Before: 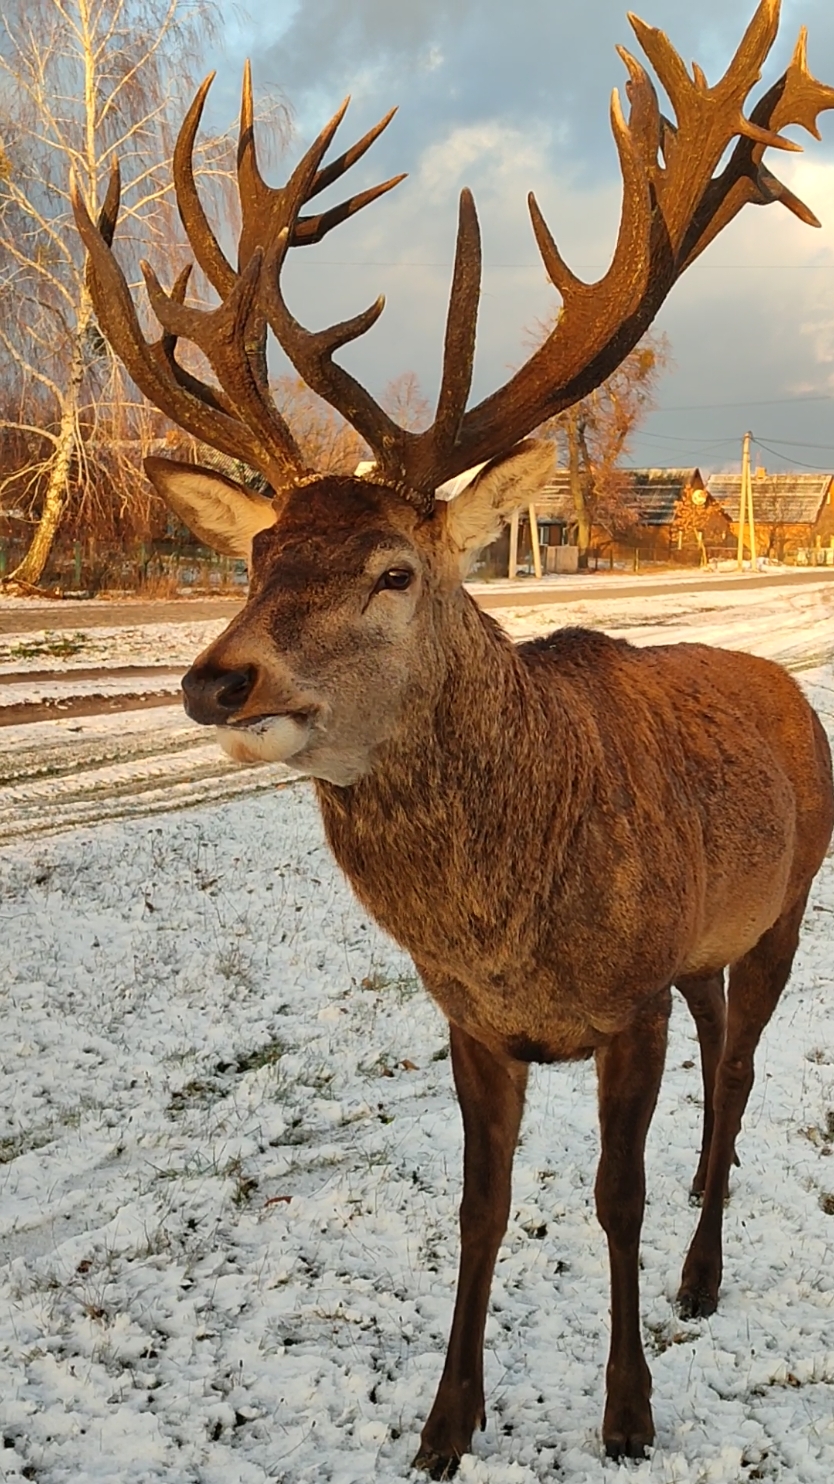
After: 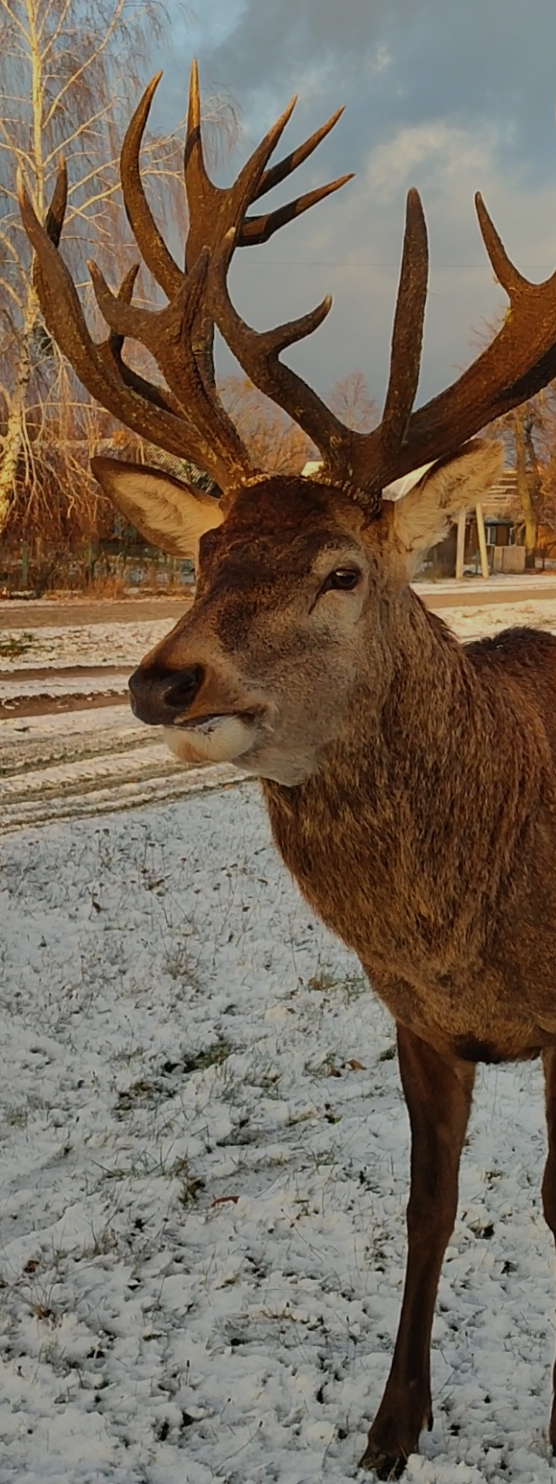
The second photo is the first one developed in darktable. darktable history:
crop and rotate: left 6.412%, right 26.82%
exposure: black level correction 0, exposure -0.734 EV, compensate highlight preservation false
